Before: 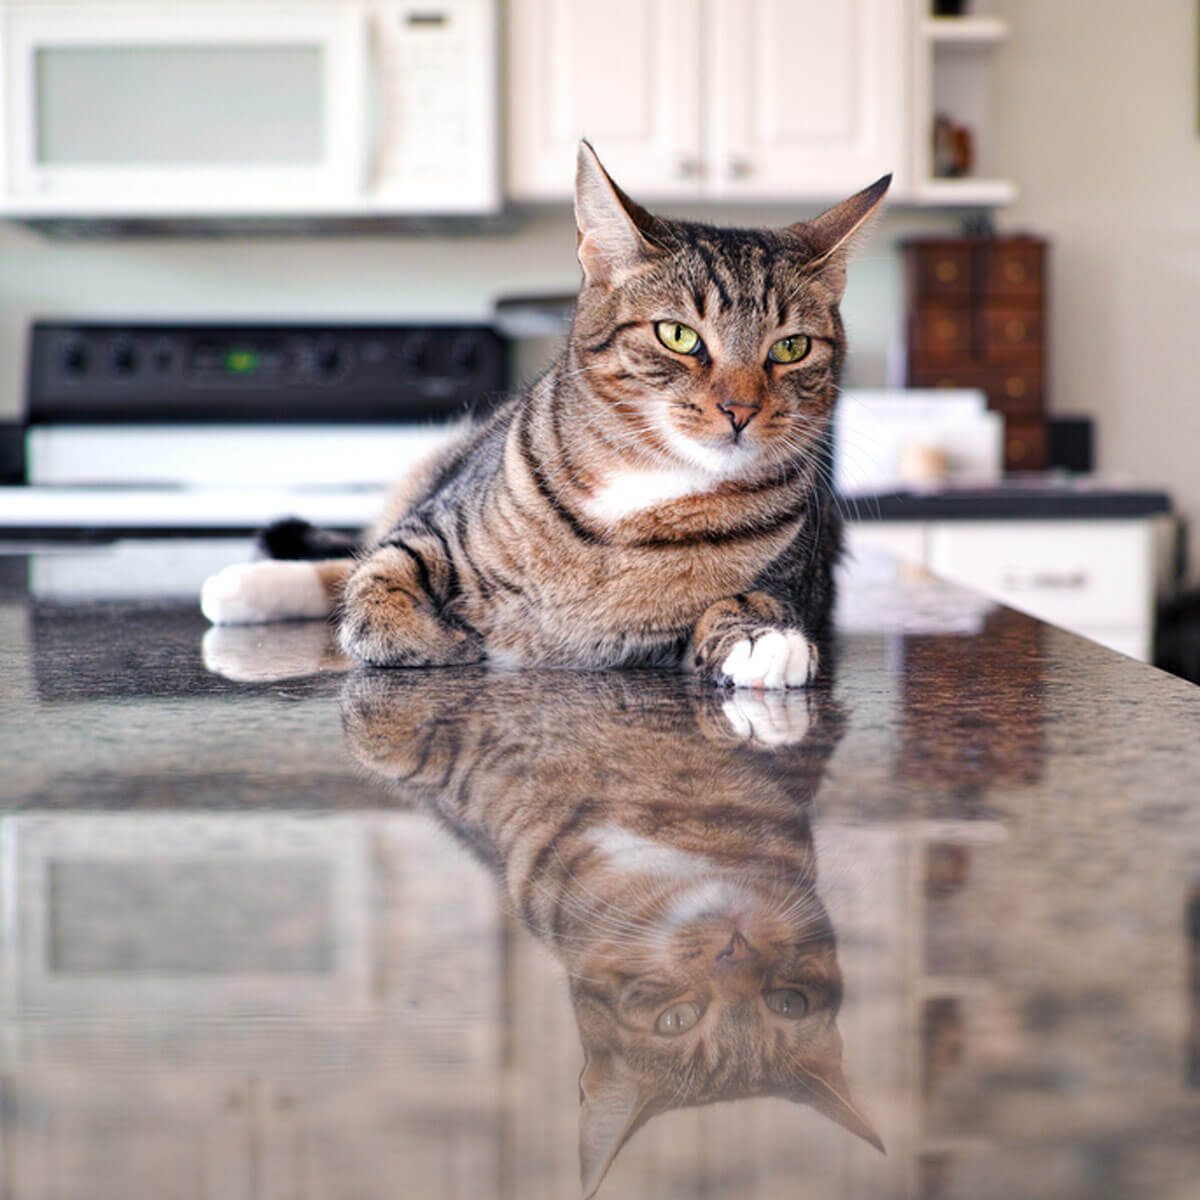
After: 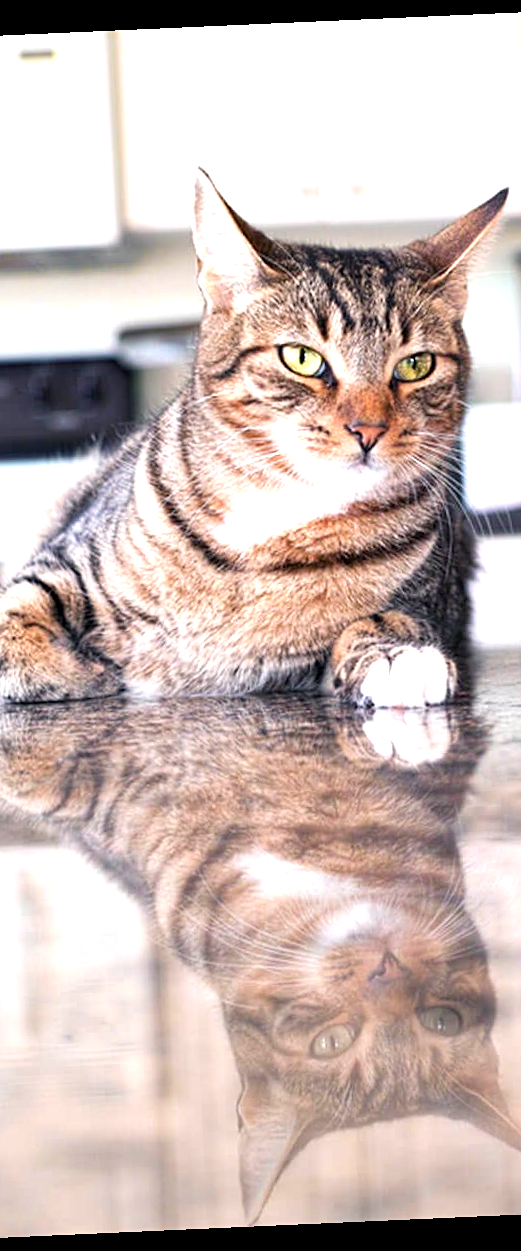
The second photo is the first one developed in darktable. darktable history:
rotate and perspective: rotation -2.56°, automatic cropping off
exposure: black level correction 0.001, exposure 0.955 EV, compensate exposure bias true, compensate highlight preservation false
sharpen: amount 0.2
crop: left 31.229%, right 27.105%
